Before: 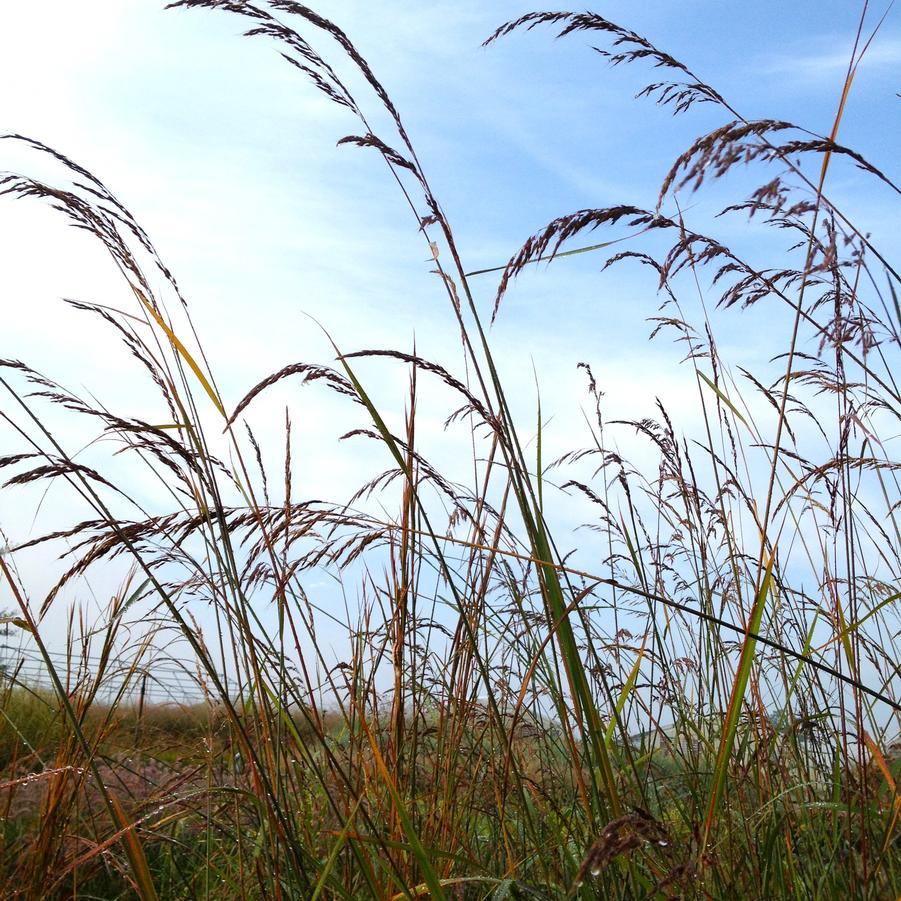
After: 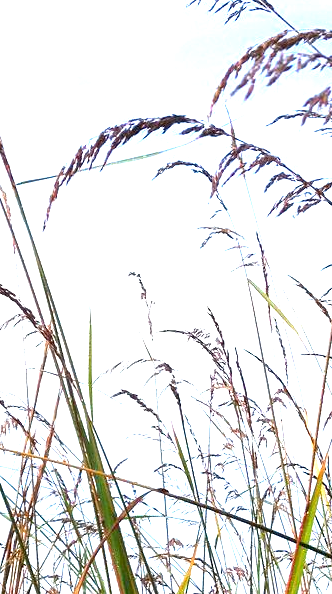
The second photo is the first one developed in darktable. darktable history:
exposure: black level correction 0.001, exposure 1.659 EV, compensate exposure bias true, compensate highlight preservation false
crop and rotate: left 49.873%, top 10.143%, right 13.232%, bottom 23.855%
